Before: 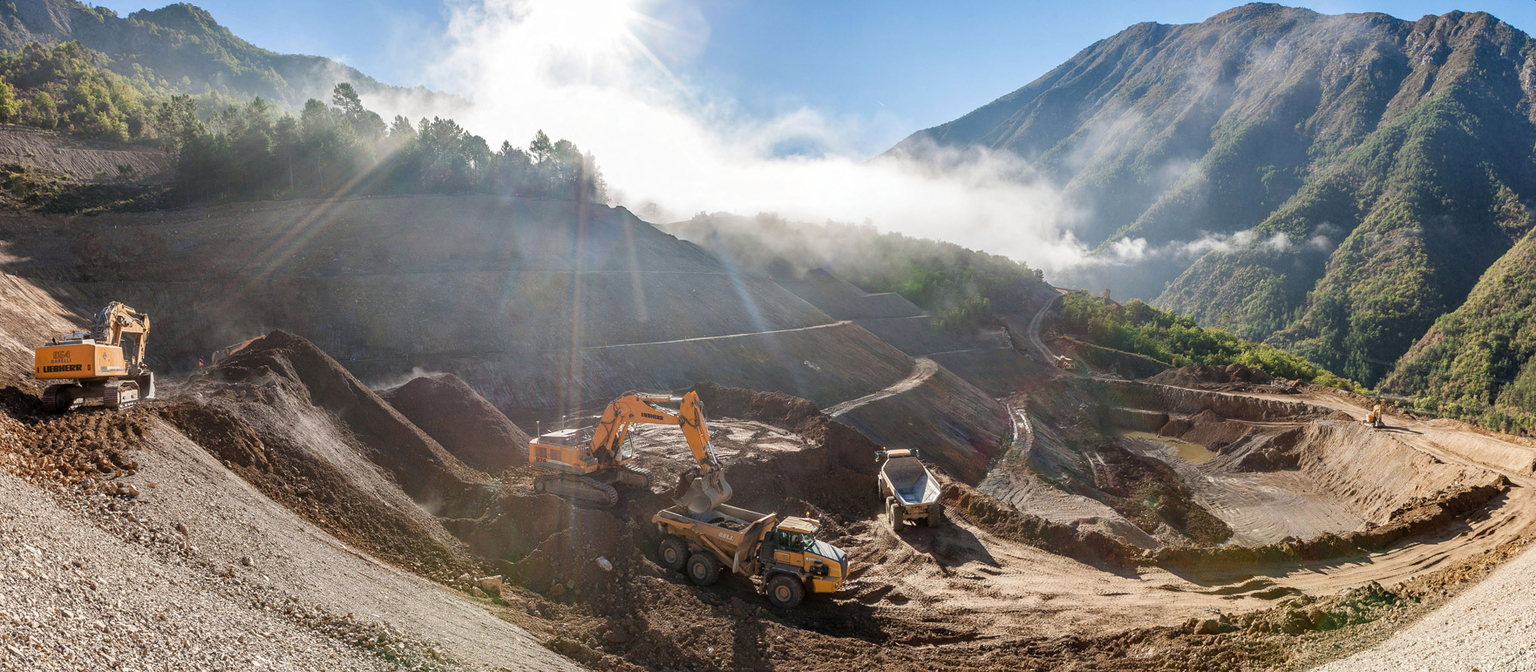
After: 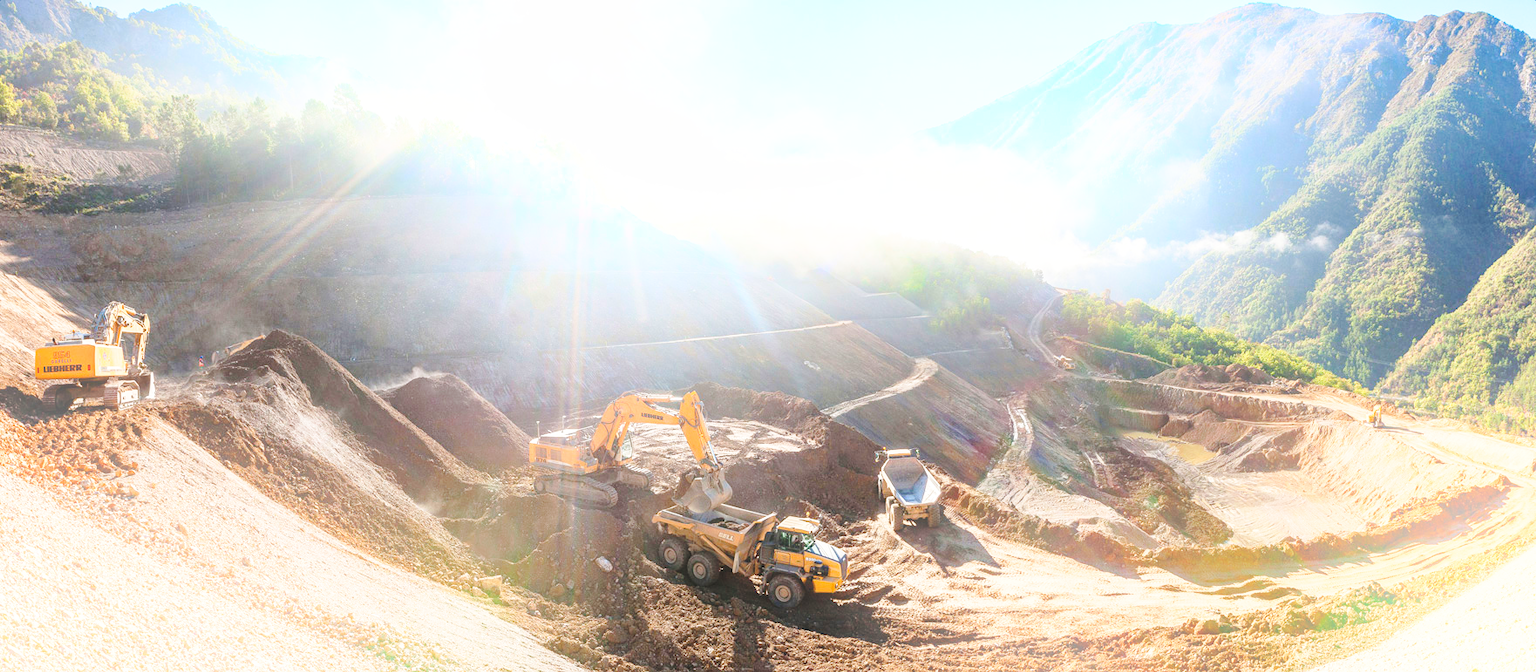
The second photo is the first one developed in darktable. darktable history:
bloom: on, module defaults
color balance rgb: contrast -10%
base curve: curves: ch0 [(0, 0) (0.028, 0.03) (0.121, 0.232) (0.46, 0.748) (0.859, 0.968) (1, 1)], preserve colors none
exposure: black level correction 0, exposure 0.7 EV, compensate exposure bias true, compensate highlight preservation false
